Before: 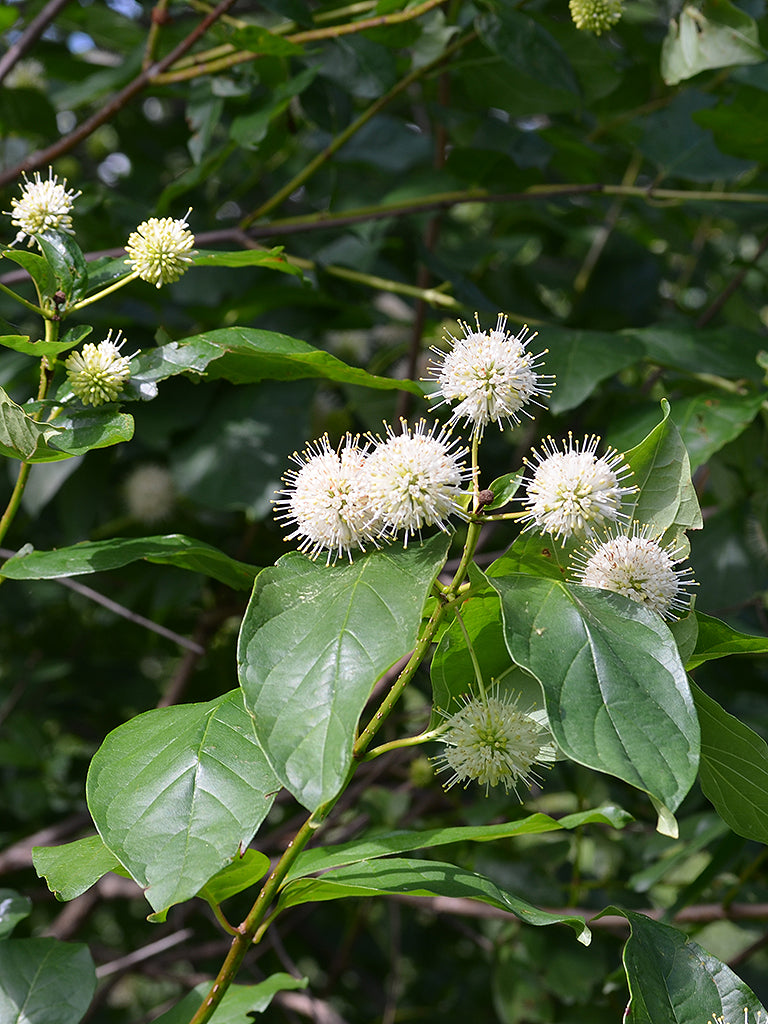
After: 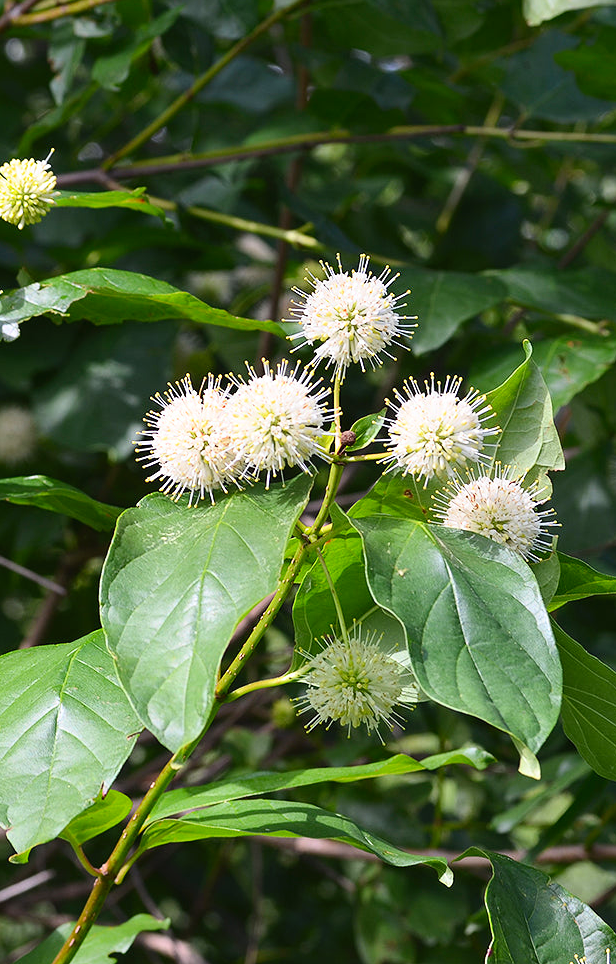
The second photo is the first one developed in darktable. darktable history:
crop and rotate: left 18.048%, top 5.792%, right 1.673%
contrast brightness saturation: contrast 0.2, brightness 0.157, saturation 0.221
